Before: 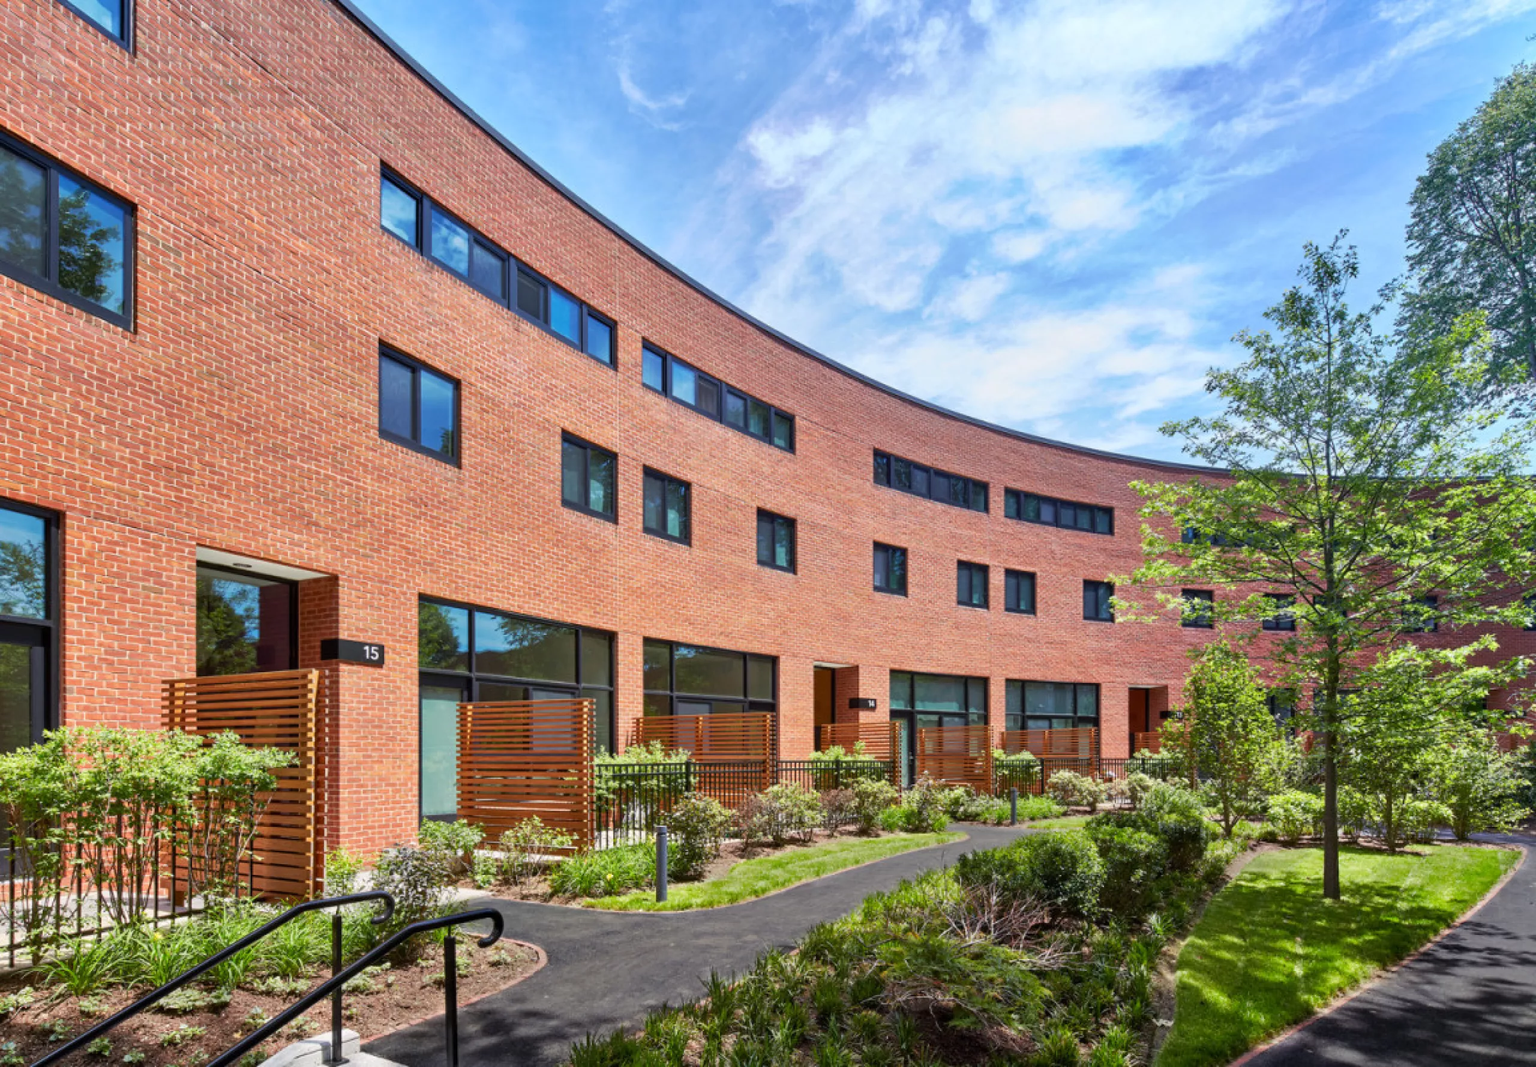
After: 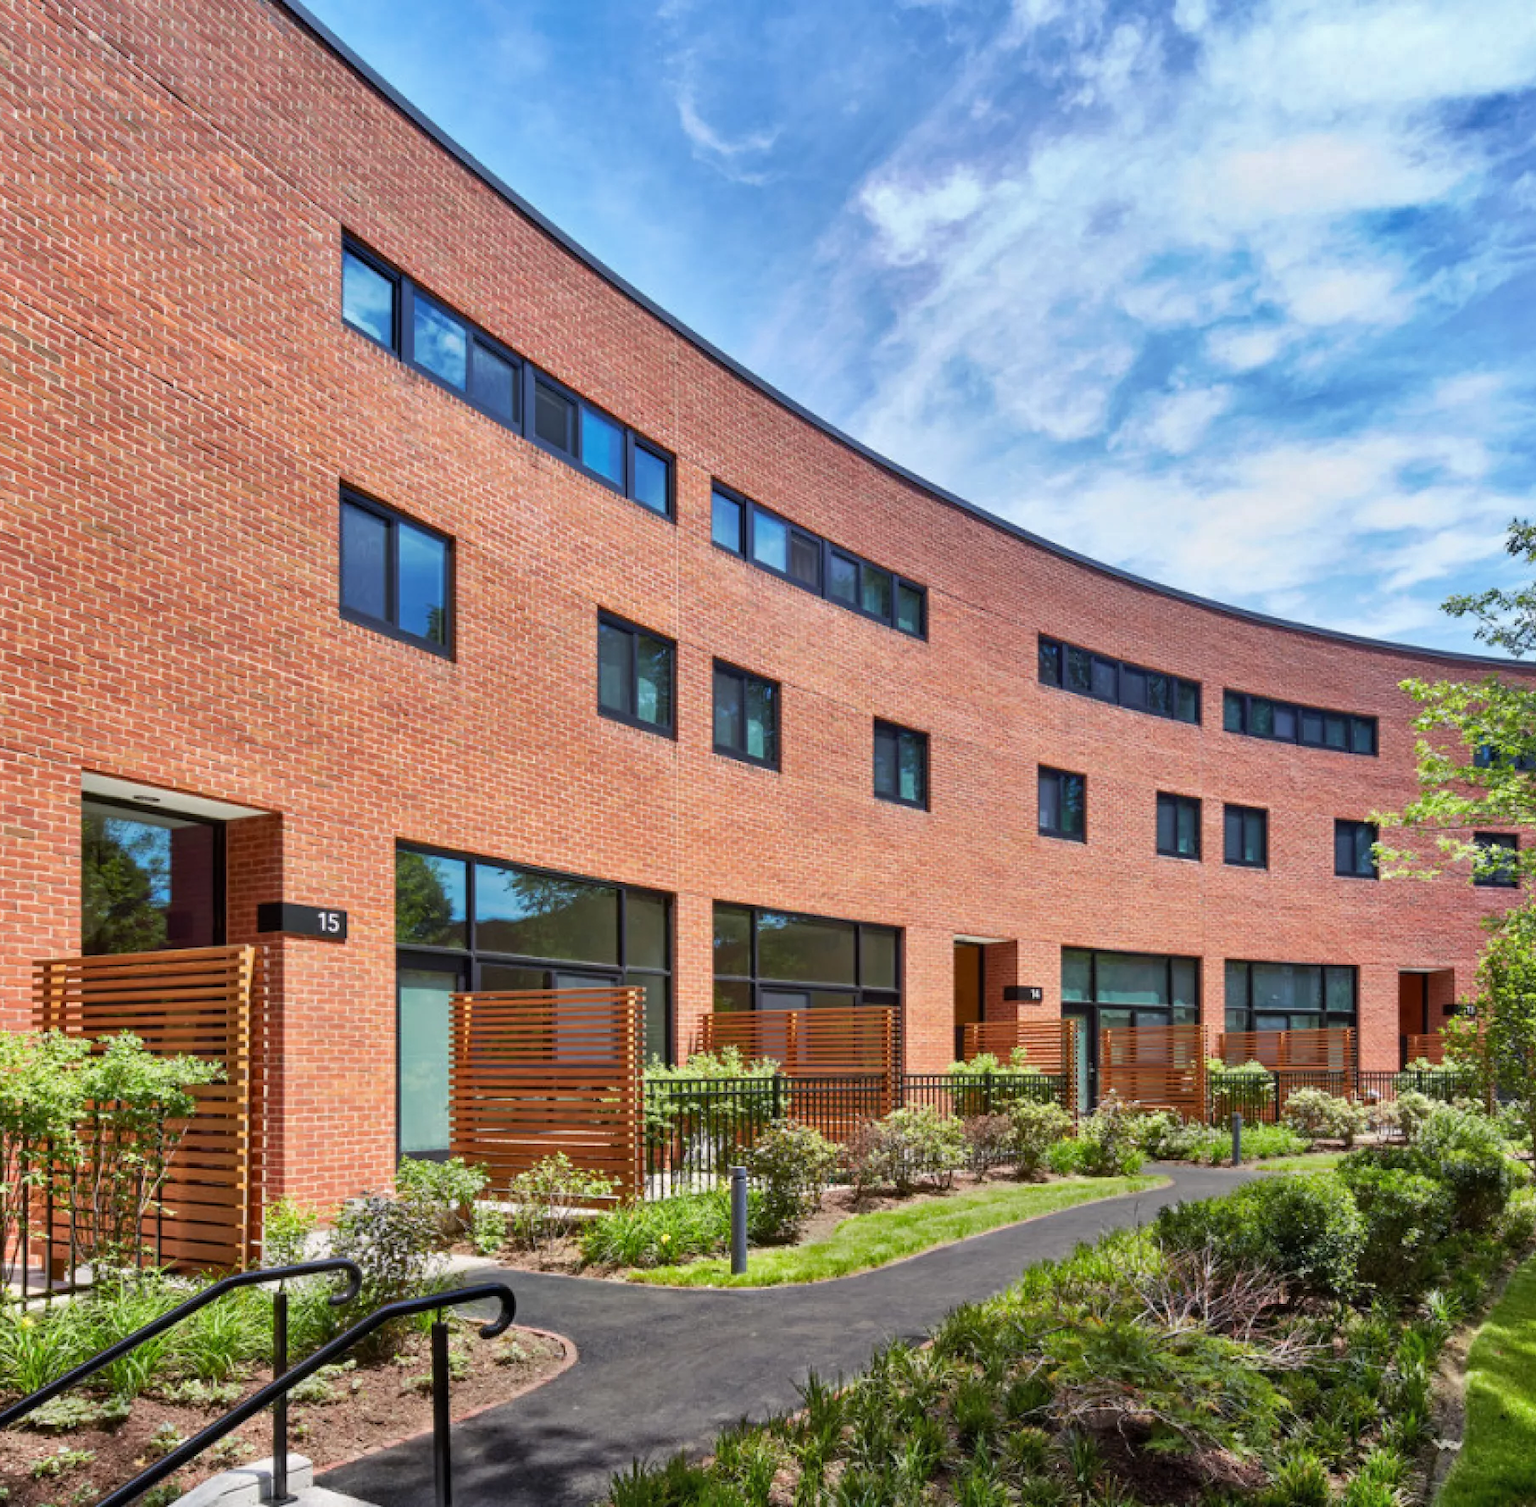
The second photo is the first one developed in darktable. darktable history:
shadows and highlights: low approximation 0.01, soften with gaussian
crop and rotate: left 9.061%, right 20.142%
